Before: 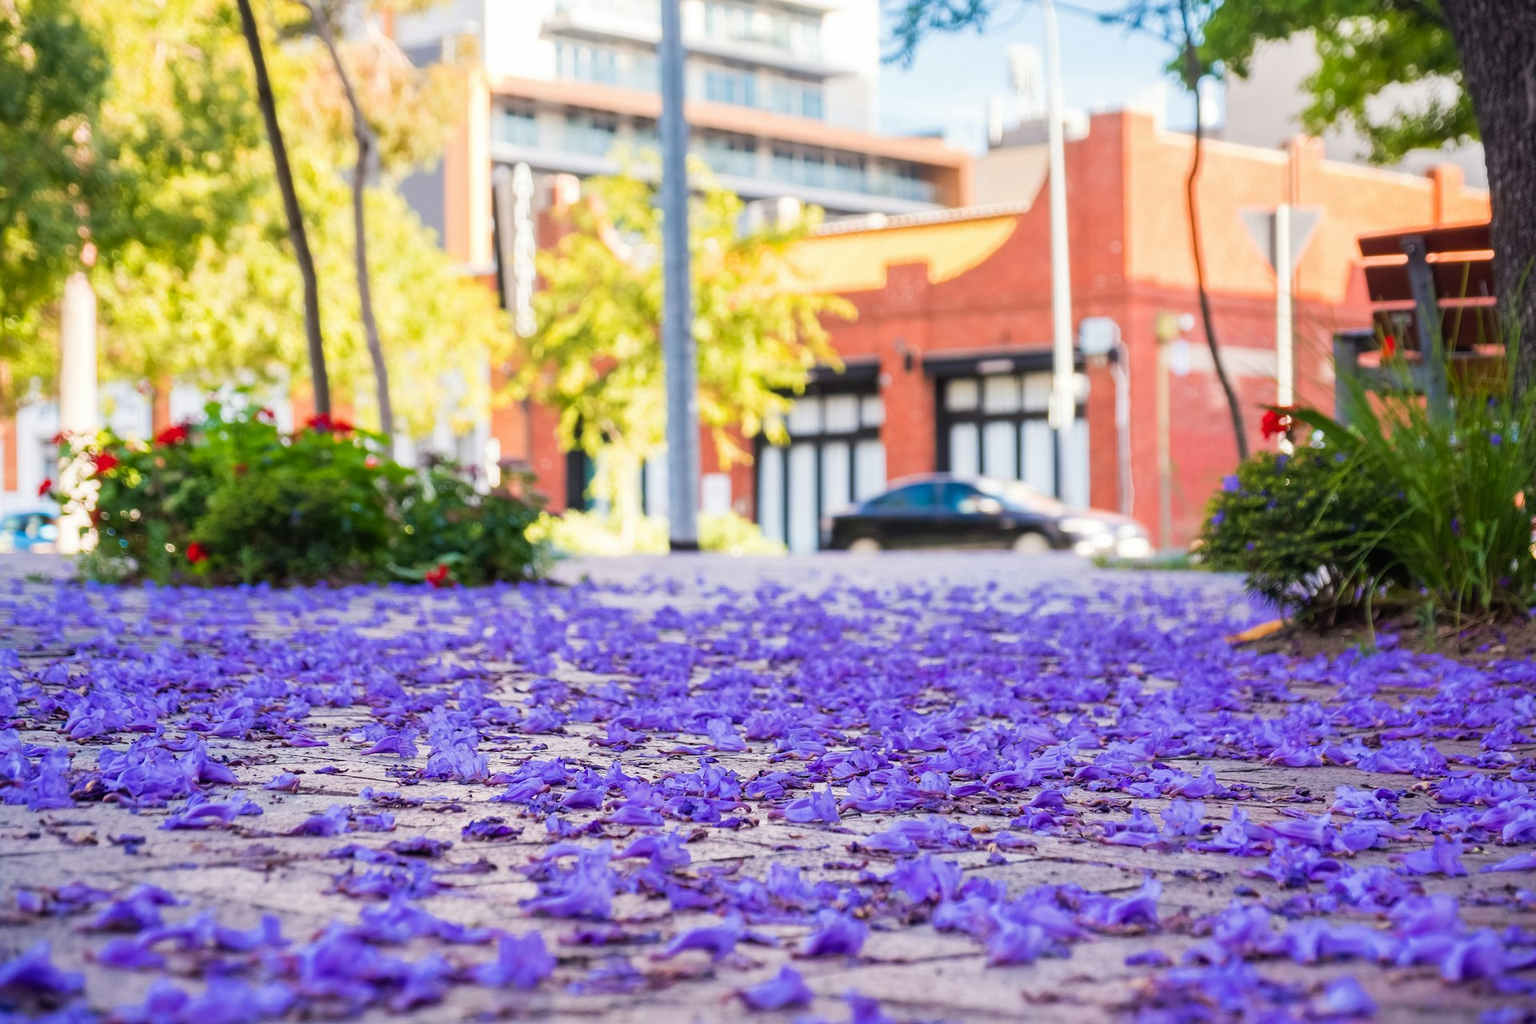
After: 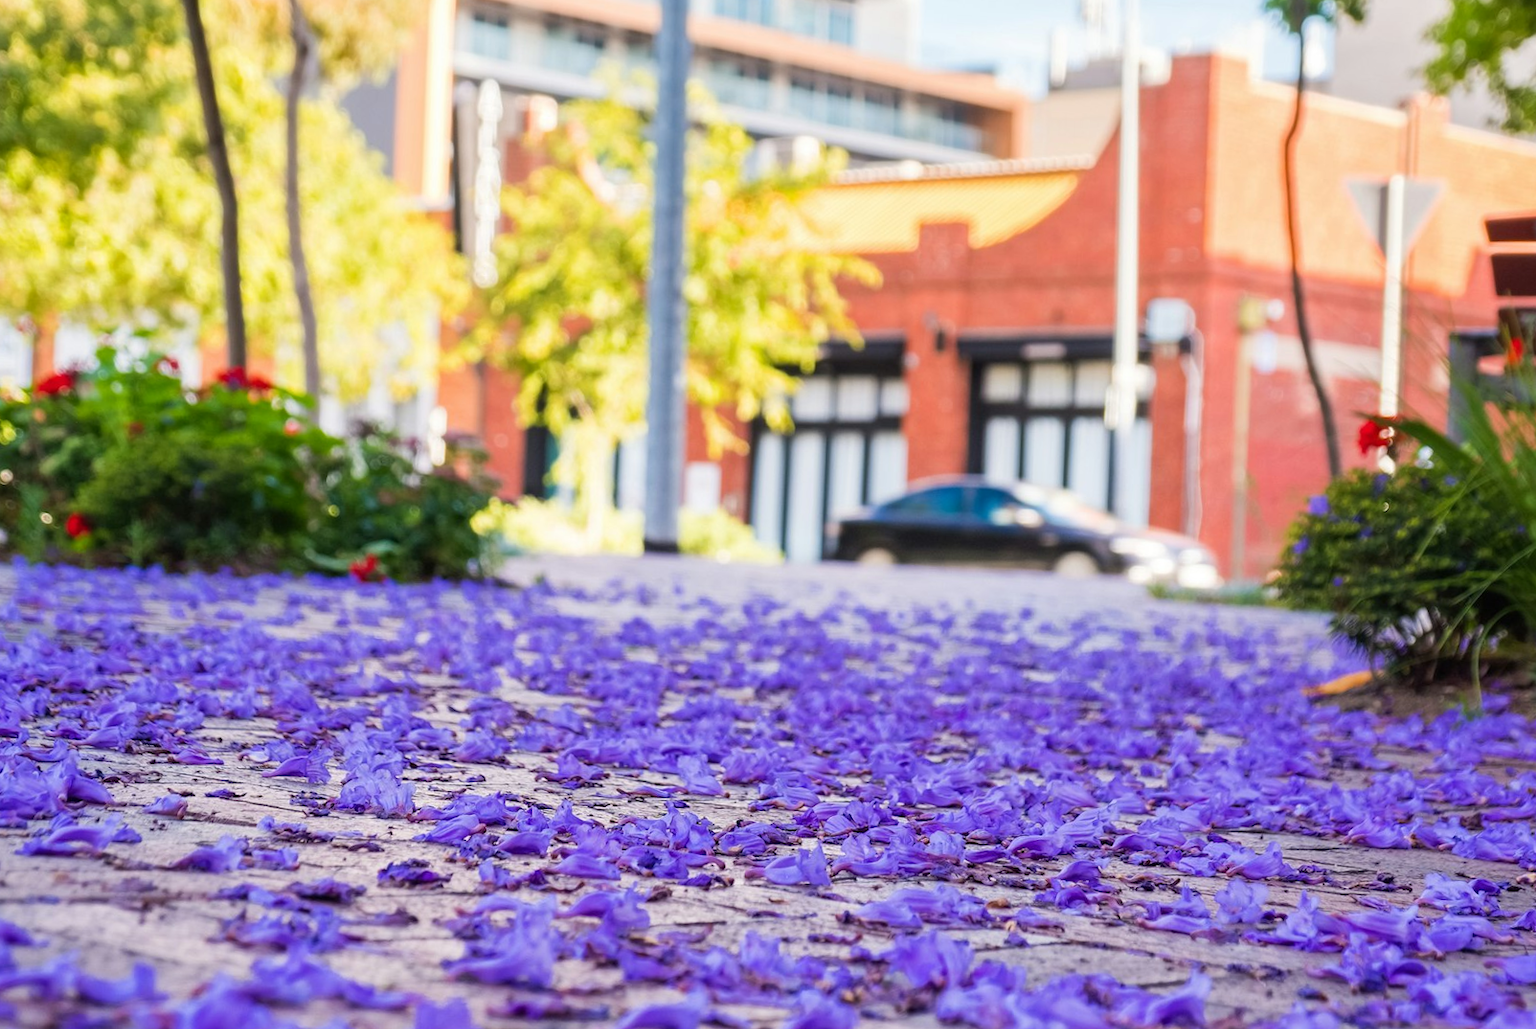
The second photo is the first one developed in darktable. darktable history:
crop and rotate: angle -2.88°, left 5.44%, top 5.214%, right 4.781%, bottom 4.514%
